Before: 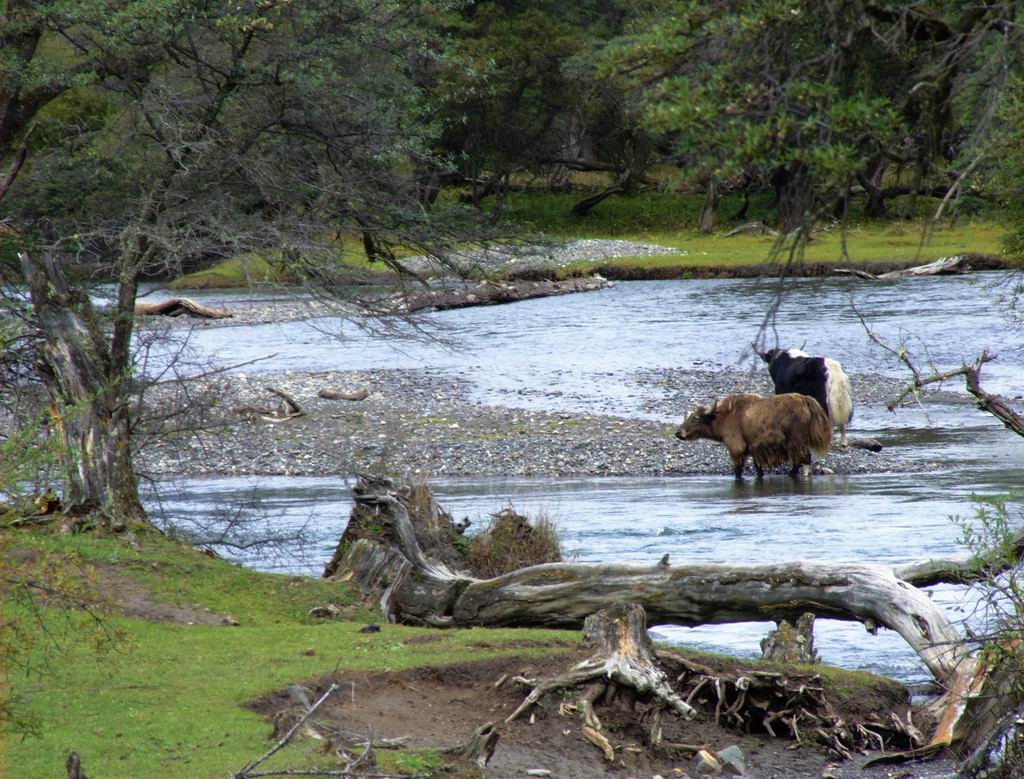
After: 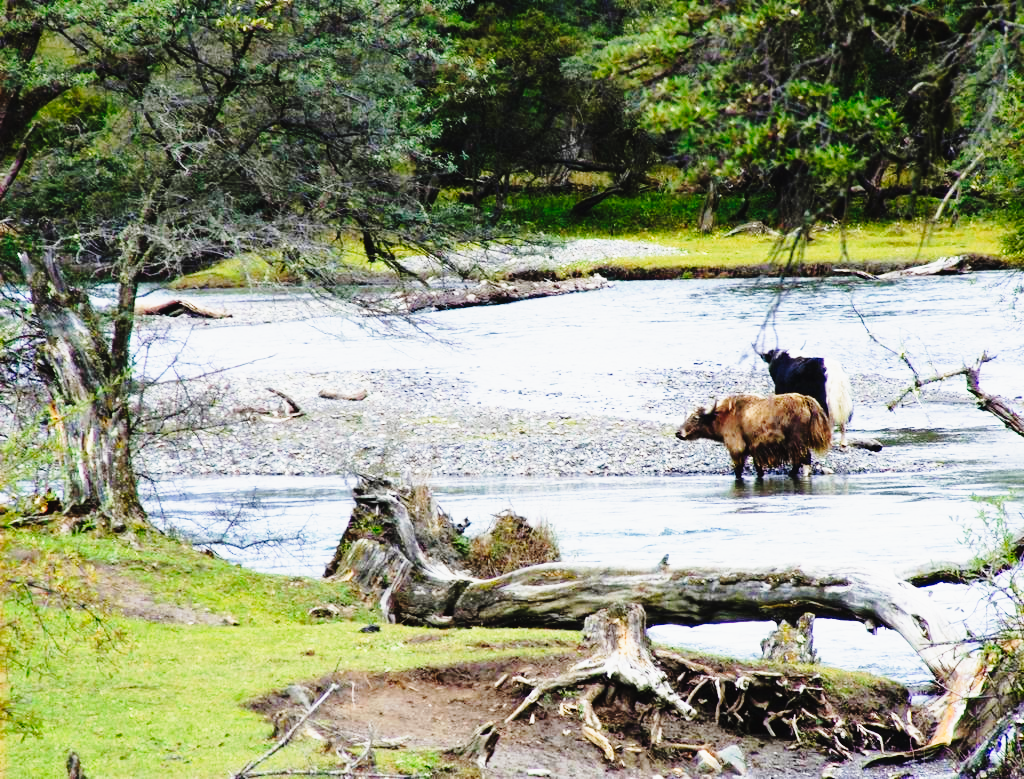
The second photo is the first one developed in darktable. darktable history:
base curve: curves: ch0 [(0, 0) (0.028, 0.03) (0.121, 0.232) (0.46, 0.748) (0.859, 0.968) (1, 1)], preserve colors none
tone curve: curves: ch0 [(0, 0.023) (0.087, 0.065) (0.184, 0.168) (0.45, 0.54) (0.57, 0.683) (0.706, 0.841) (0.877, 0.948) (1, 0.984)]; ch1 [(0, 0) (0.388, 0.369) (0.447, 0.447) (0.505, 0.5) (0.534, 0.528) (0.57, 0.571) (0.592, 0.602) (0.644, 0.663) (1, 1)]; ch2 [(0, 0) (0.314, 0.223) (0.427, 0.405) (0.492, 0.496) (0.524, 0.547) (0.534, 0.57) (0.583, 0.605) (0.673, 0.667) (1, 1)], preserve colors none
